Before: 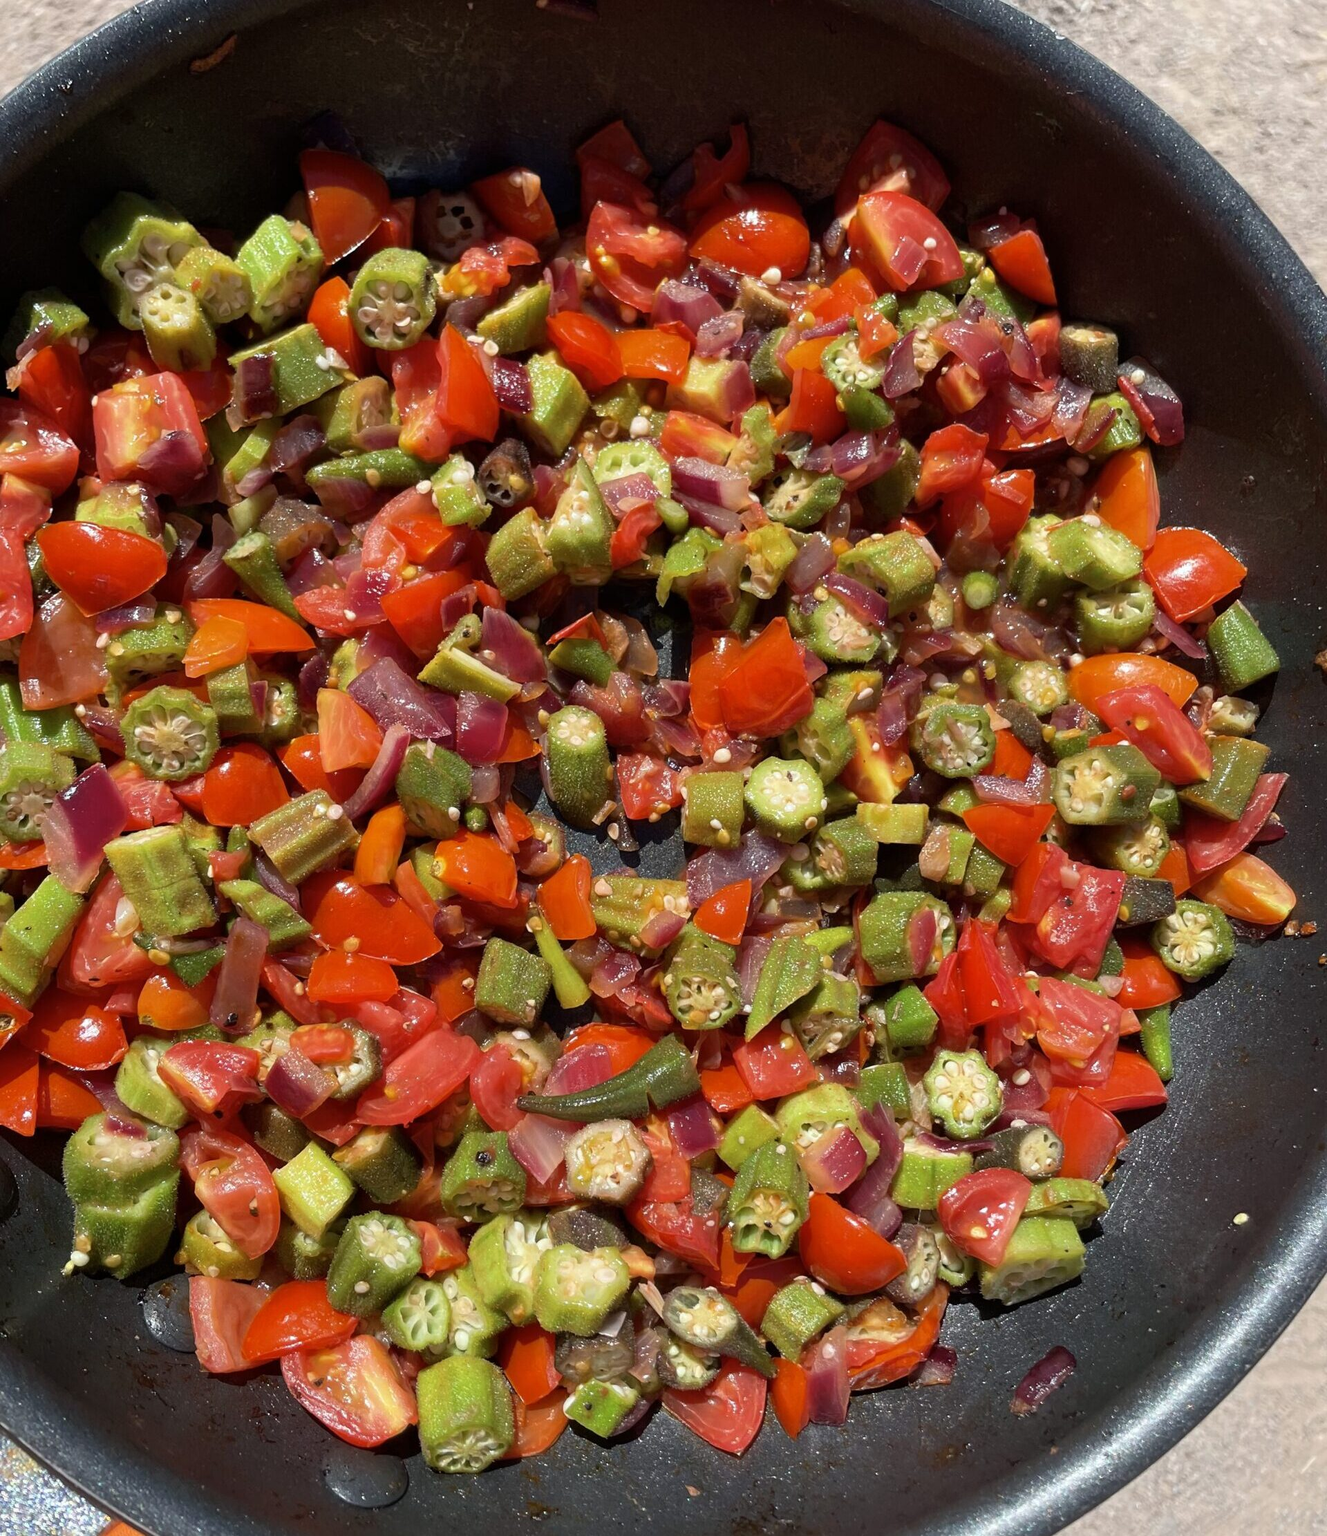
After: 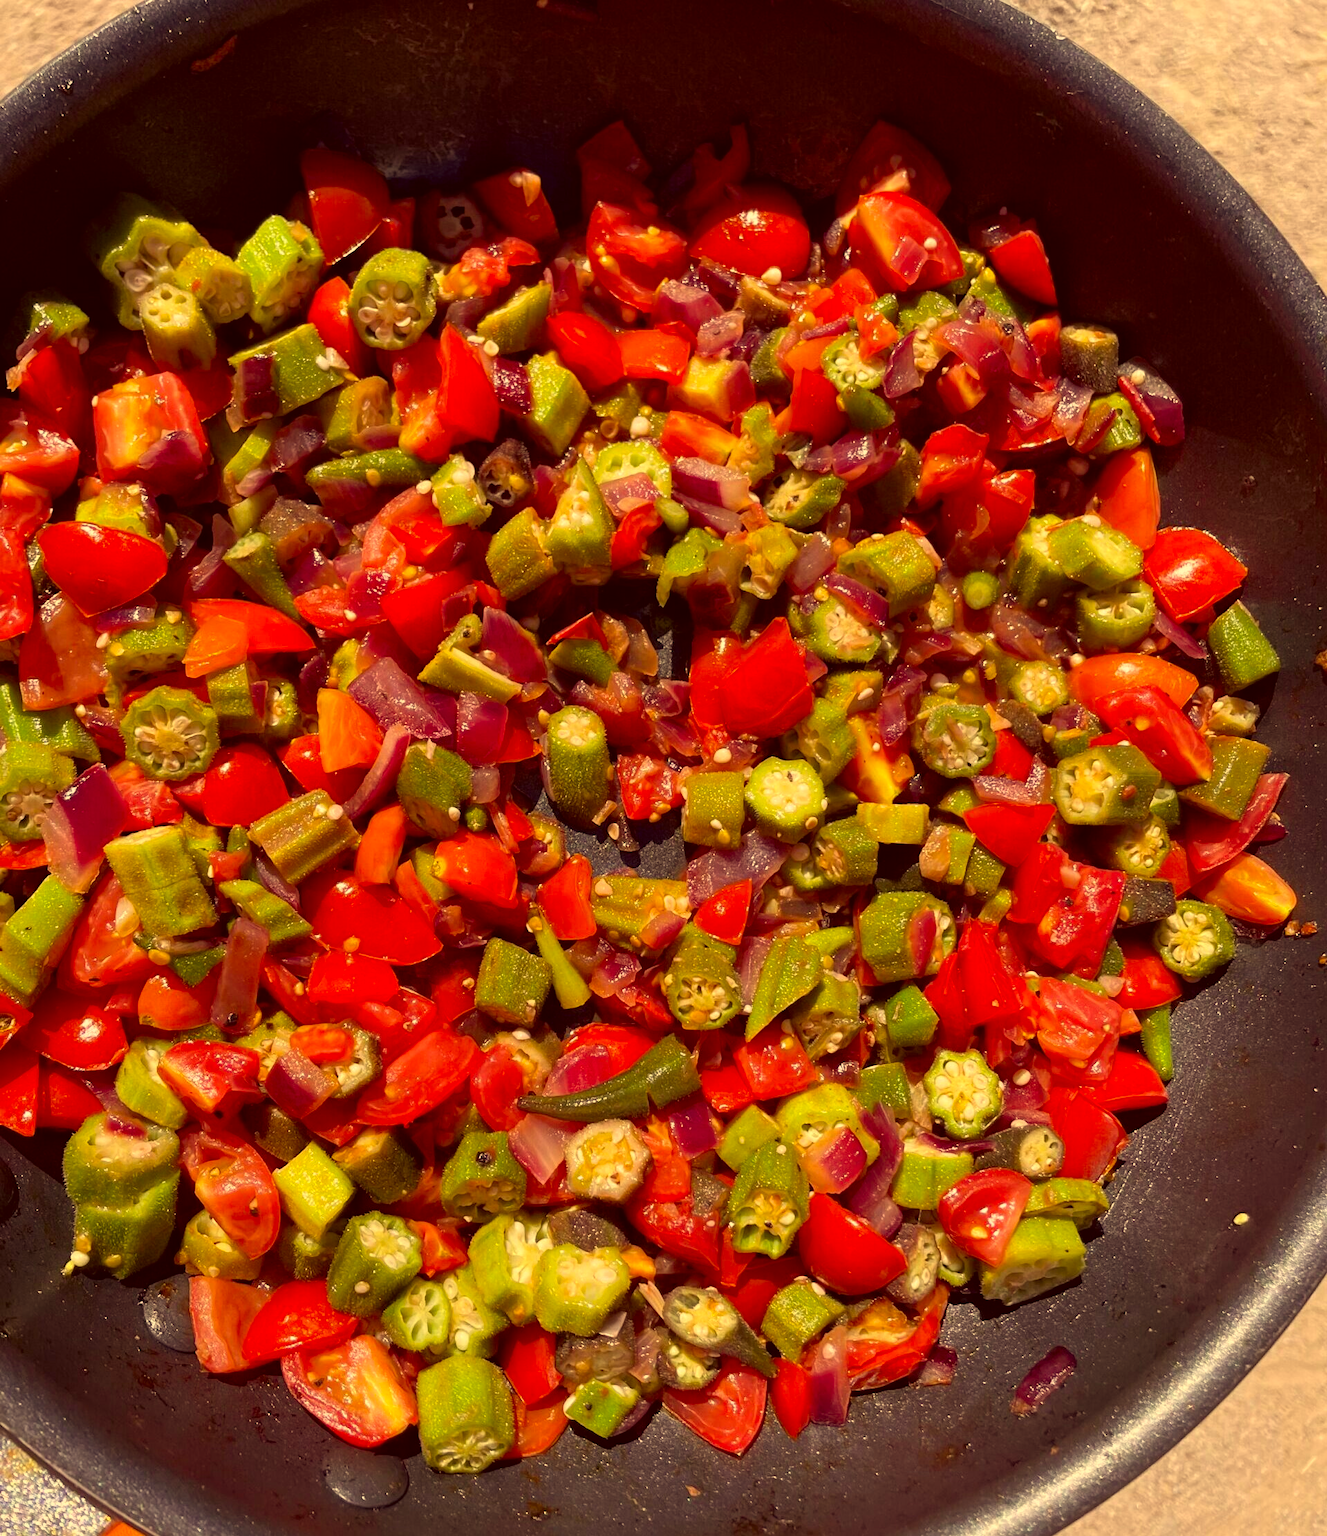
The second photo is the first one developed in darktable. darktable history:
color correction: highlights a* 9.91, highlights b* 38.55, shadows a* 14.86, shadows b* 3.54
